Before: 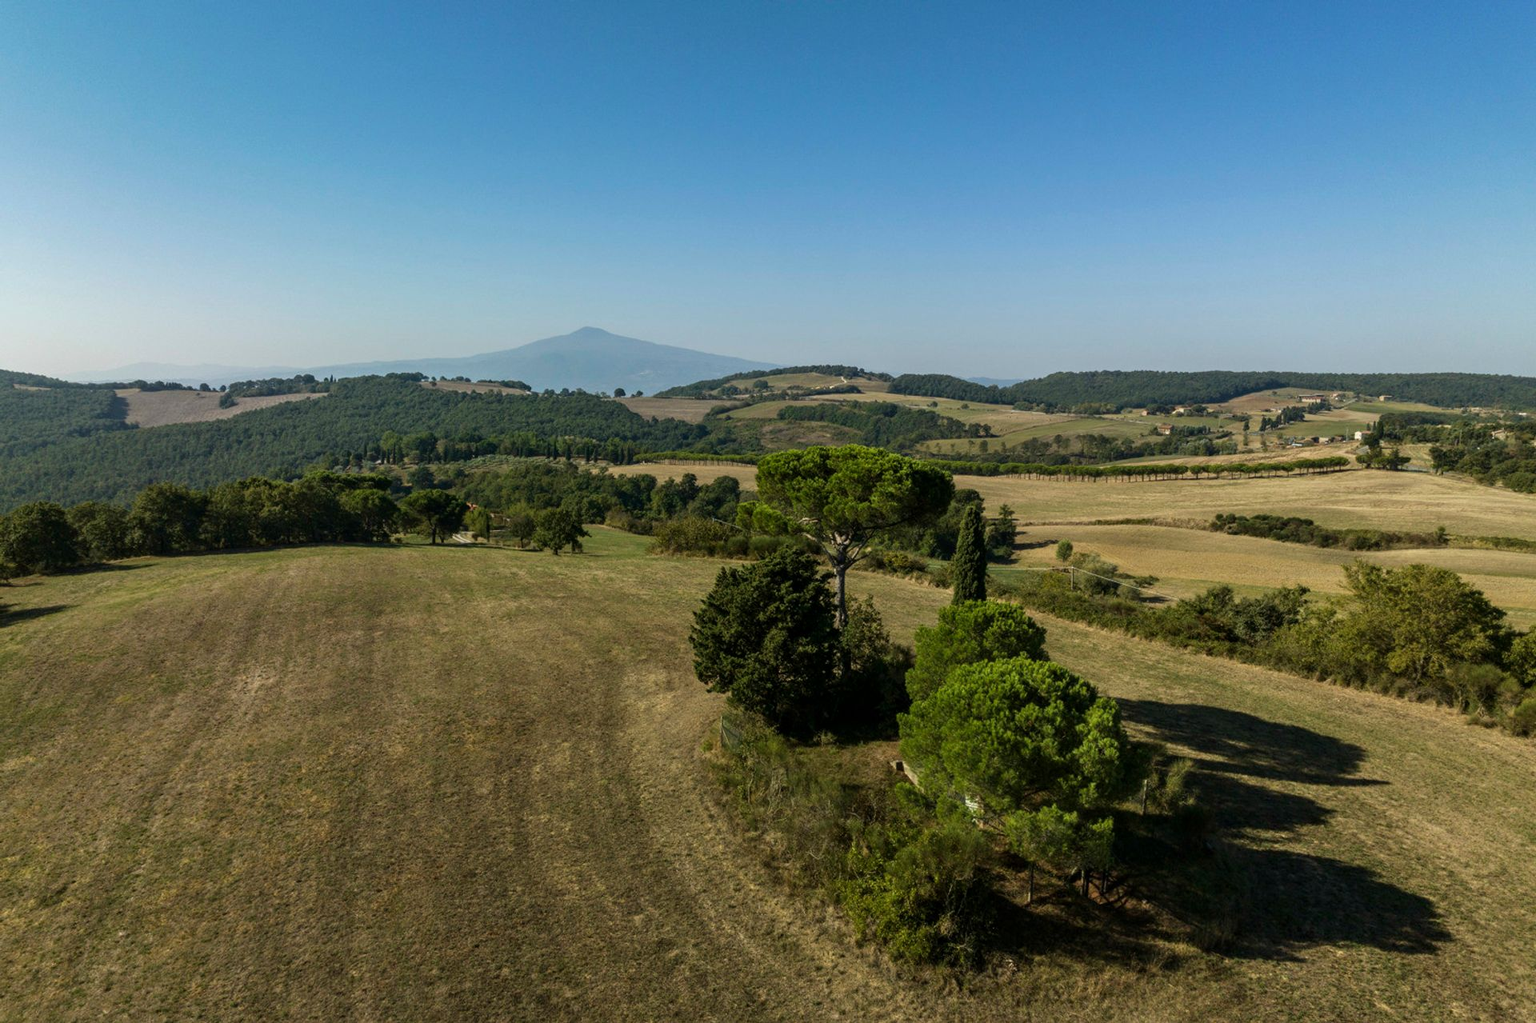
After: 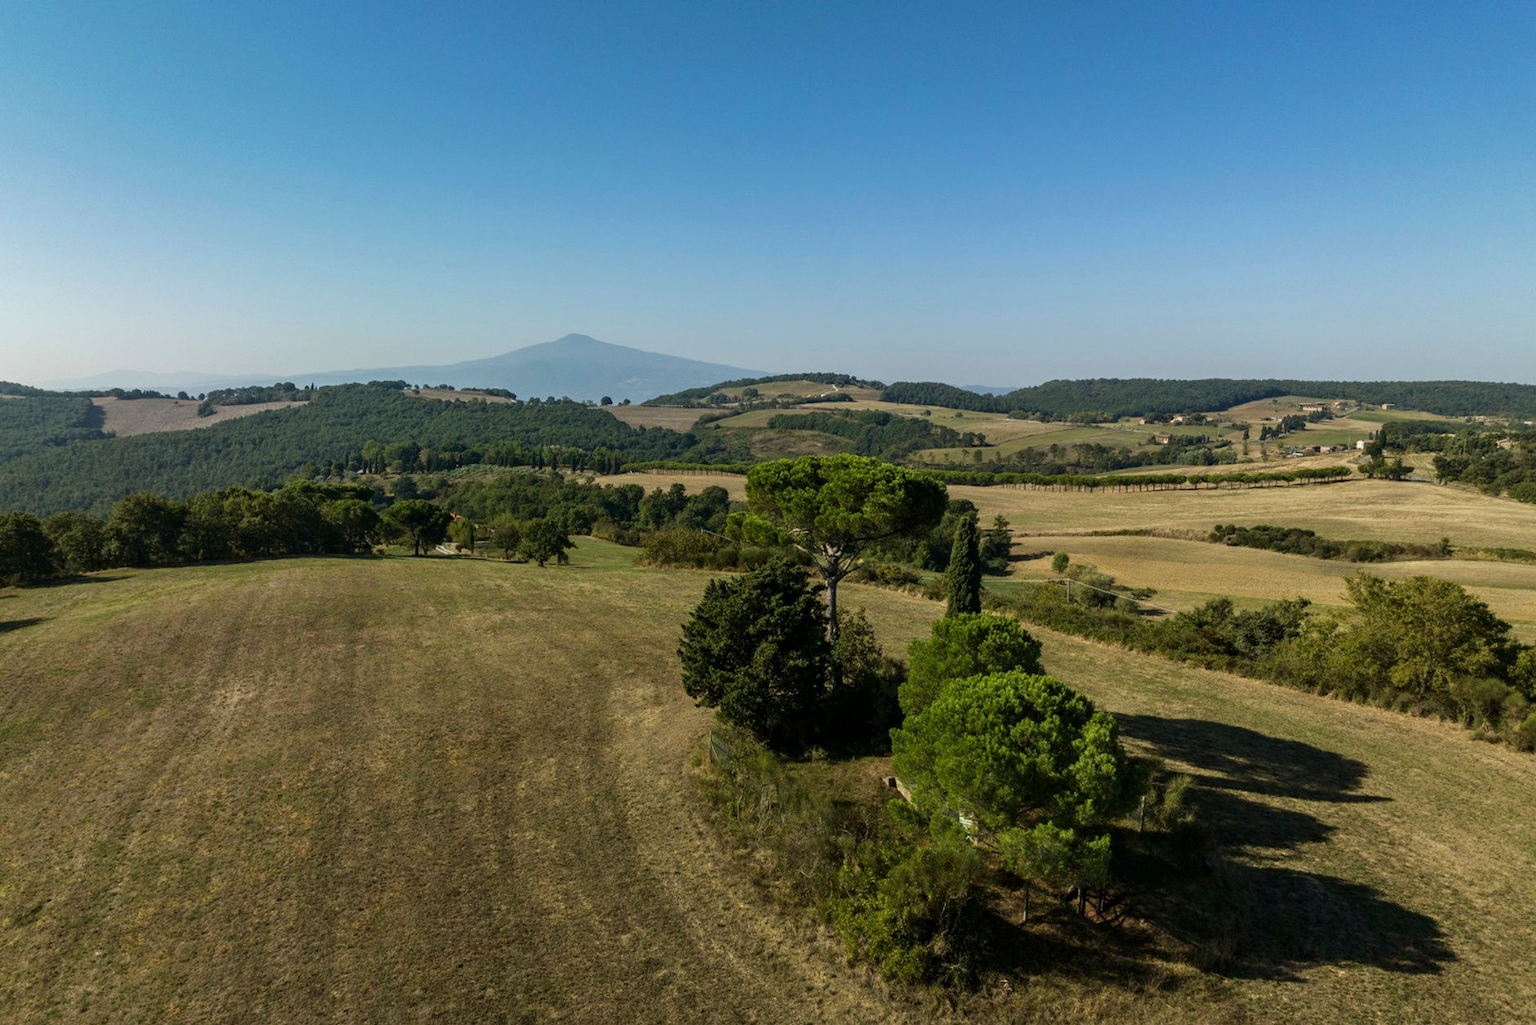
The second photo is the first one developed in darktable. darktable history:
crop: left 1.712%, right 0.281%, bottom 1.766%
